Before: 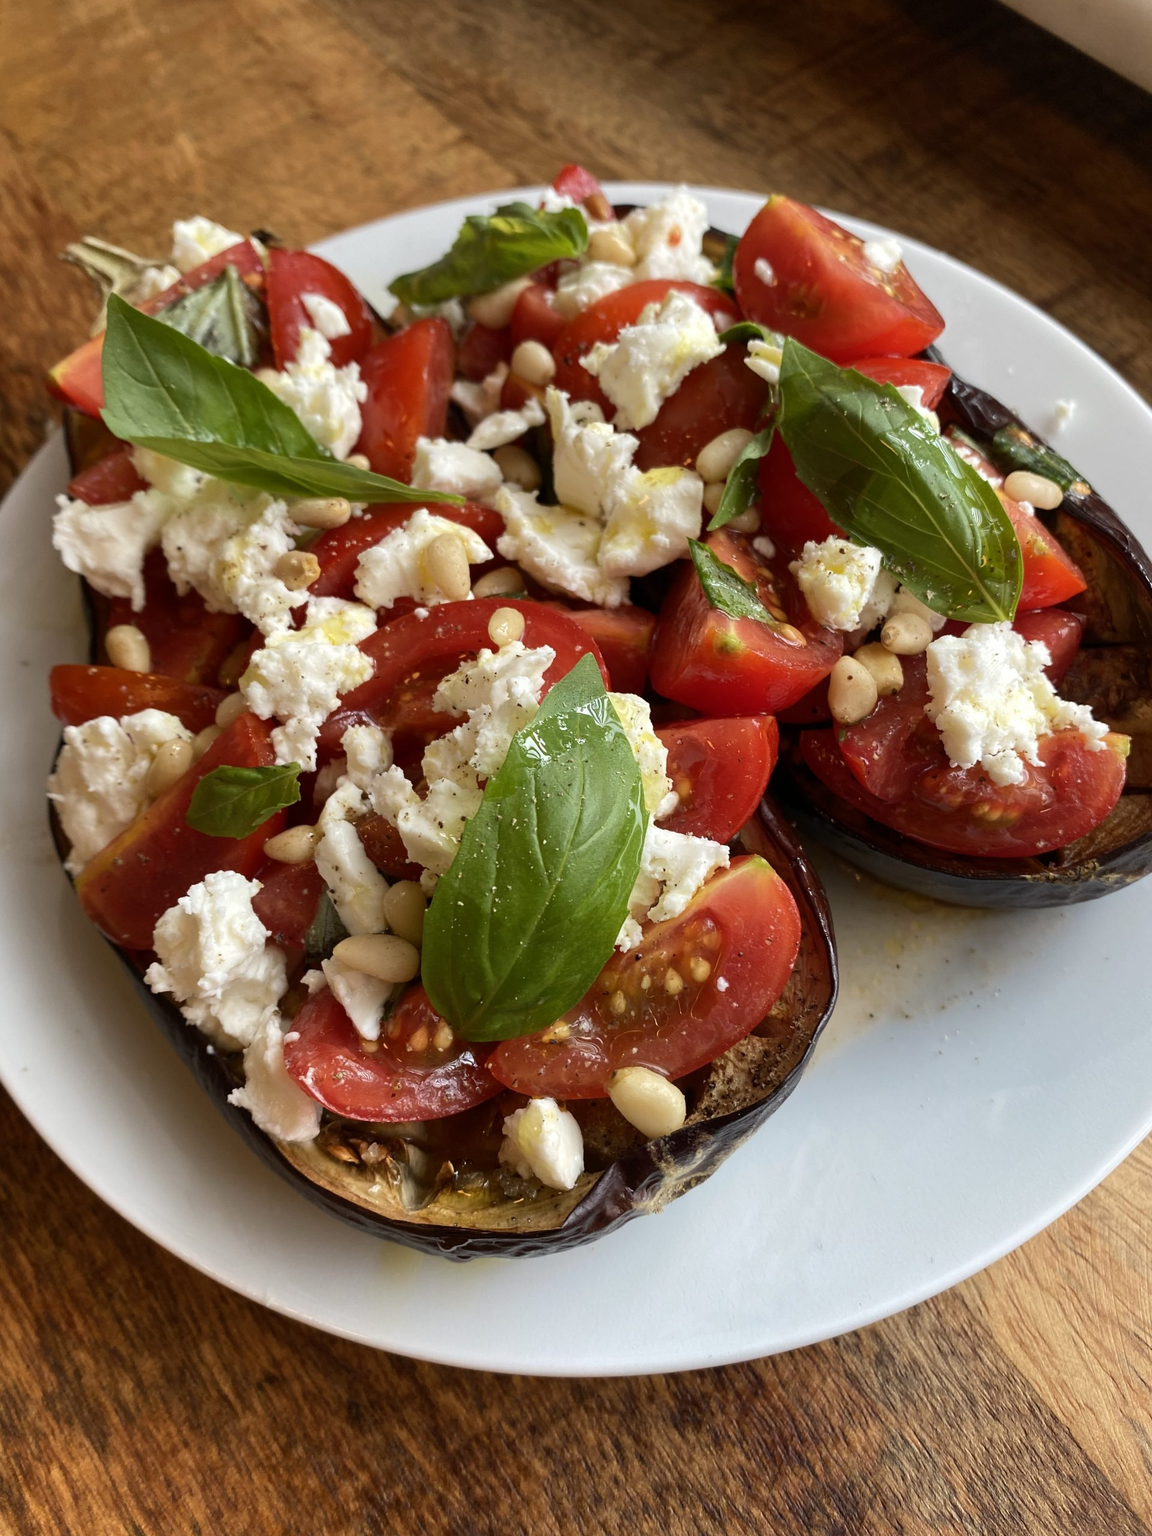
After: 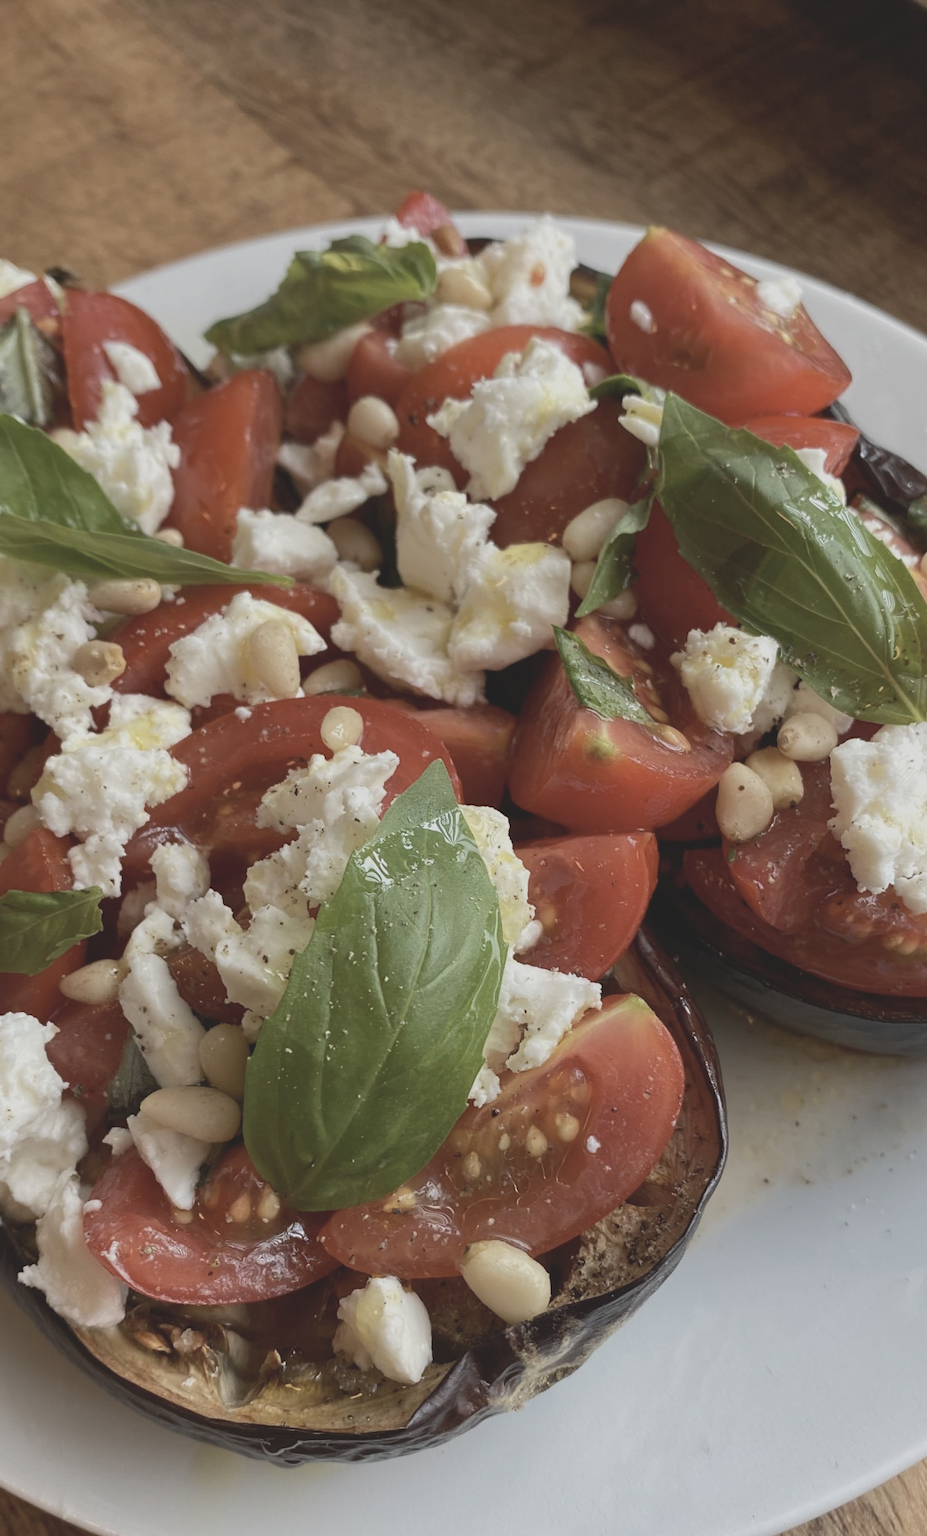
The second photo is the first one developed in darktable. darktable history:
crop: left 18.479%, right 12.2%, bottom 13.971%
contrast brightness saturation: contrast -0.26, saturation -0.43
